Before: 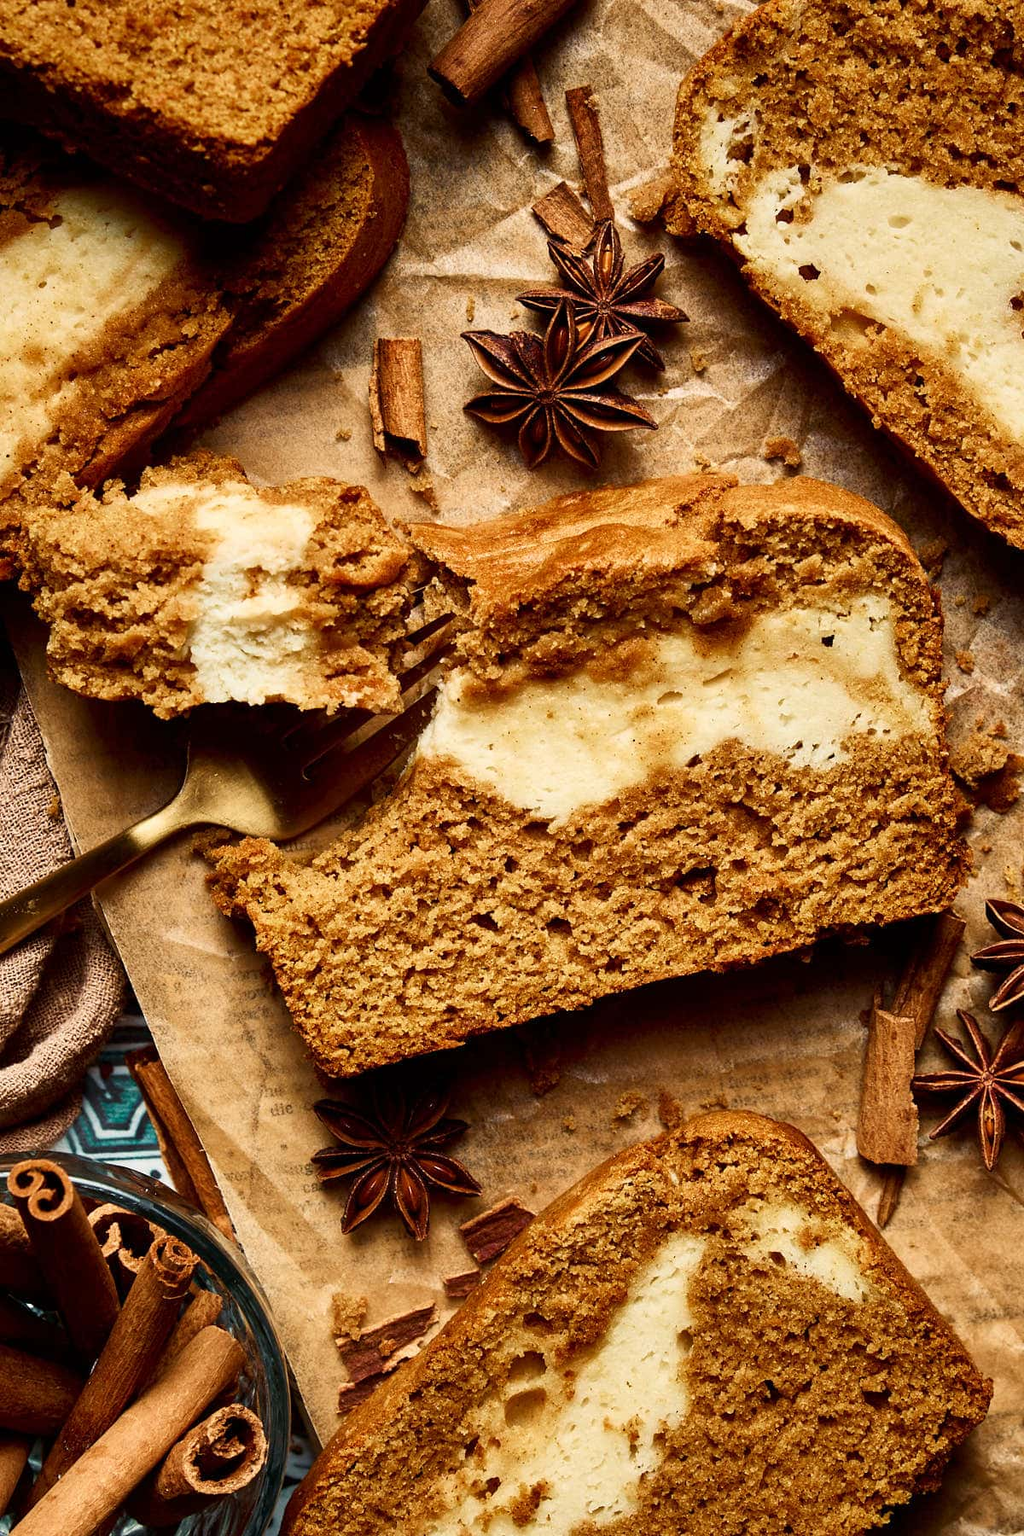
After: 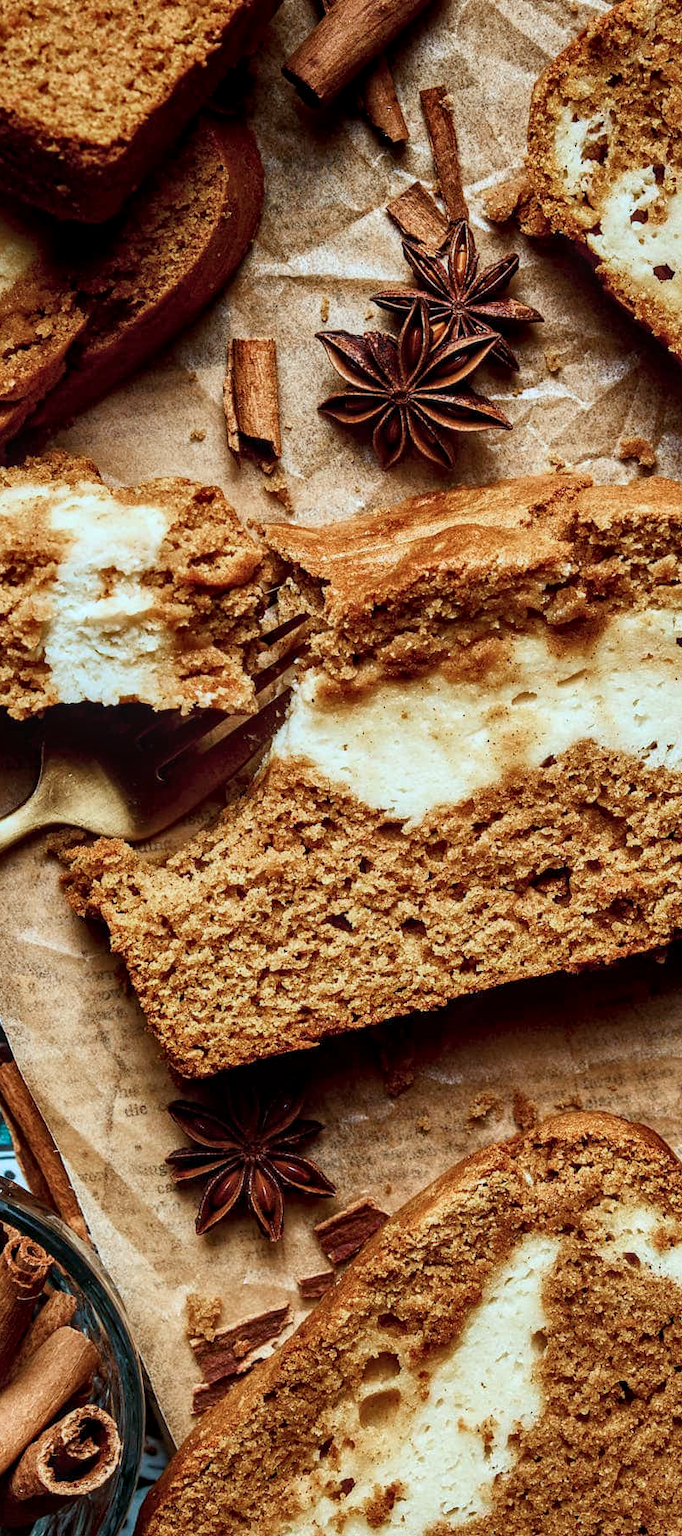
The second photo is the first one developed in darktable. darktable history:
color correction: highlights a* -9.73, highlights b* -21.22
local contrast: on, module defaults
crop and rotate: left 14.292%, right 19.041%
